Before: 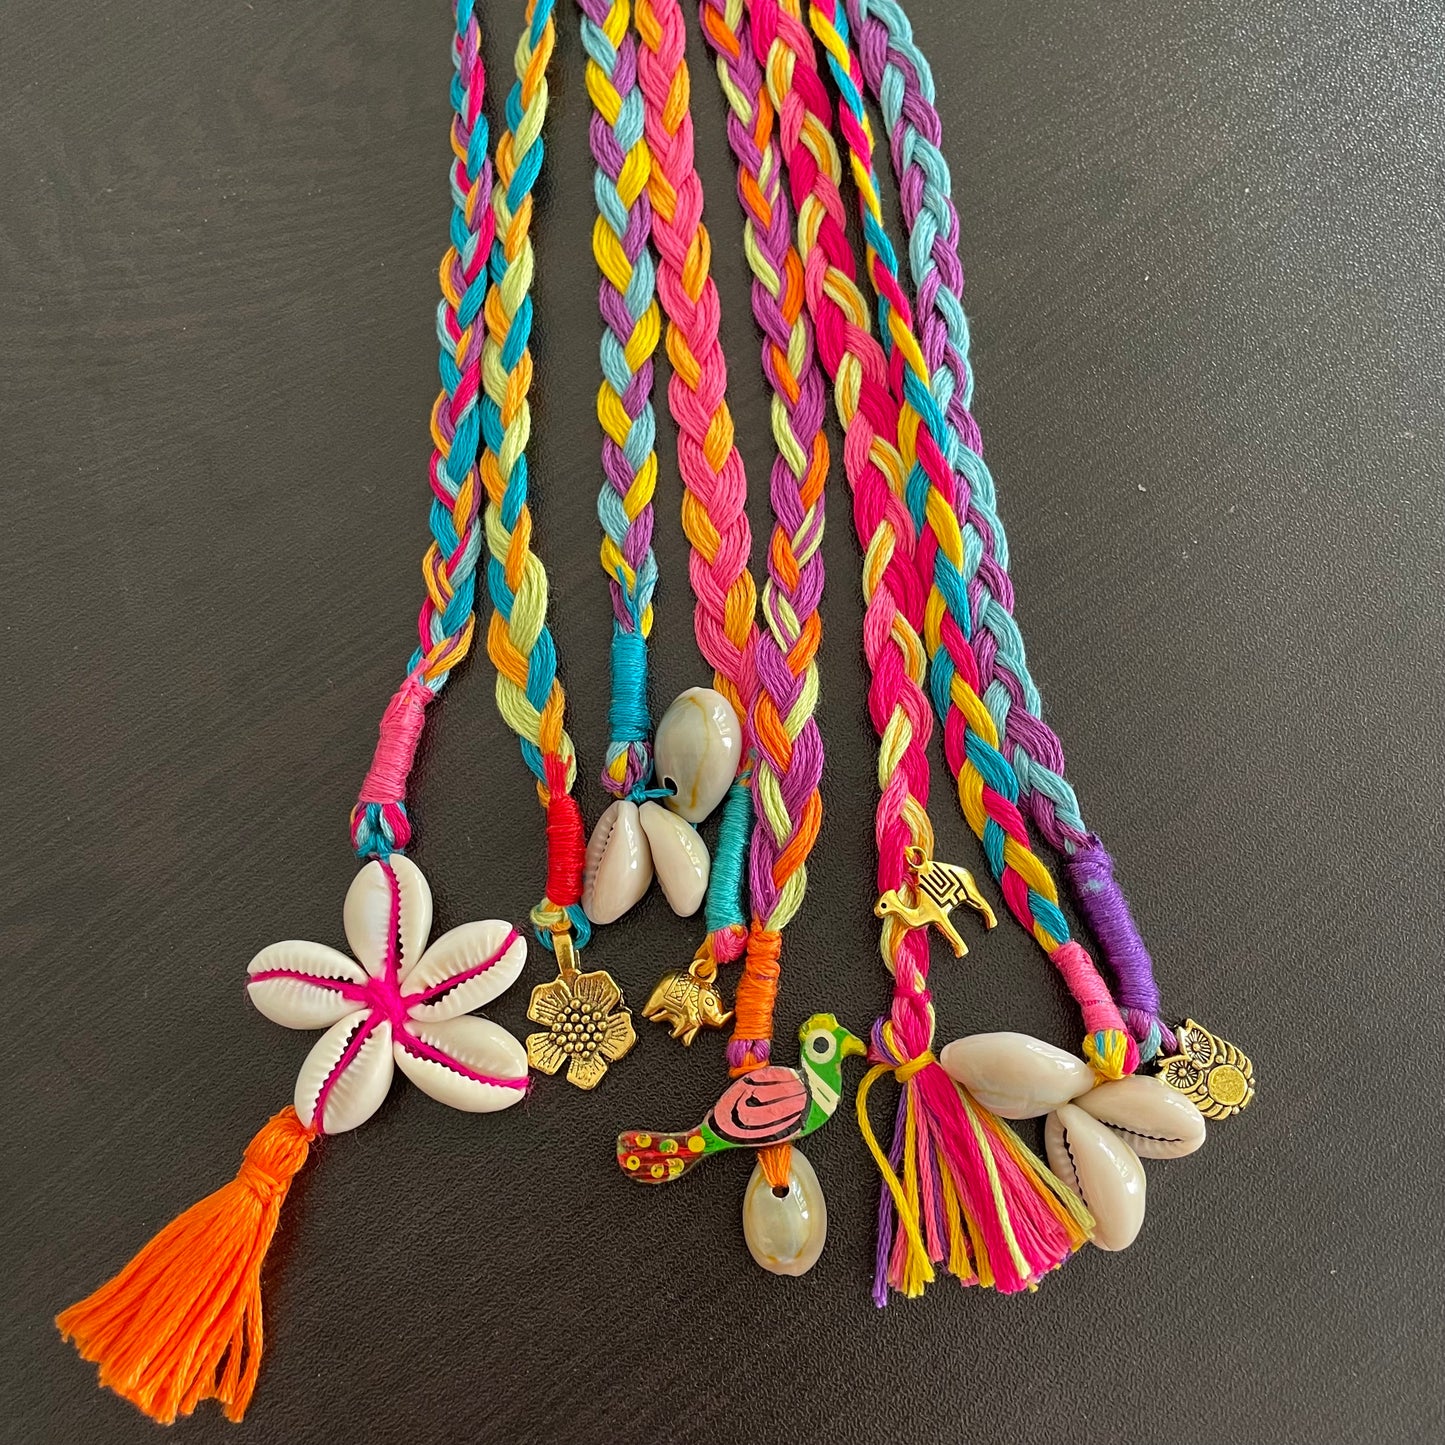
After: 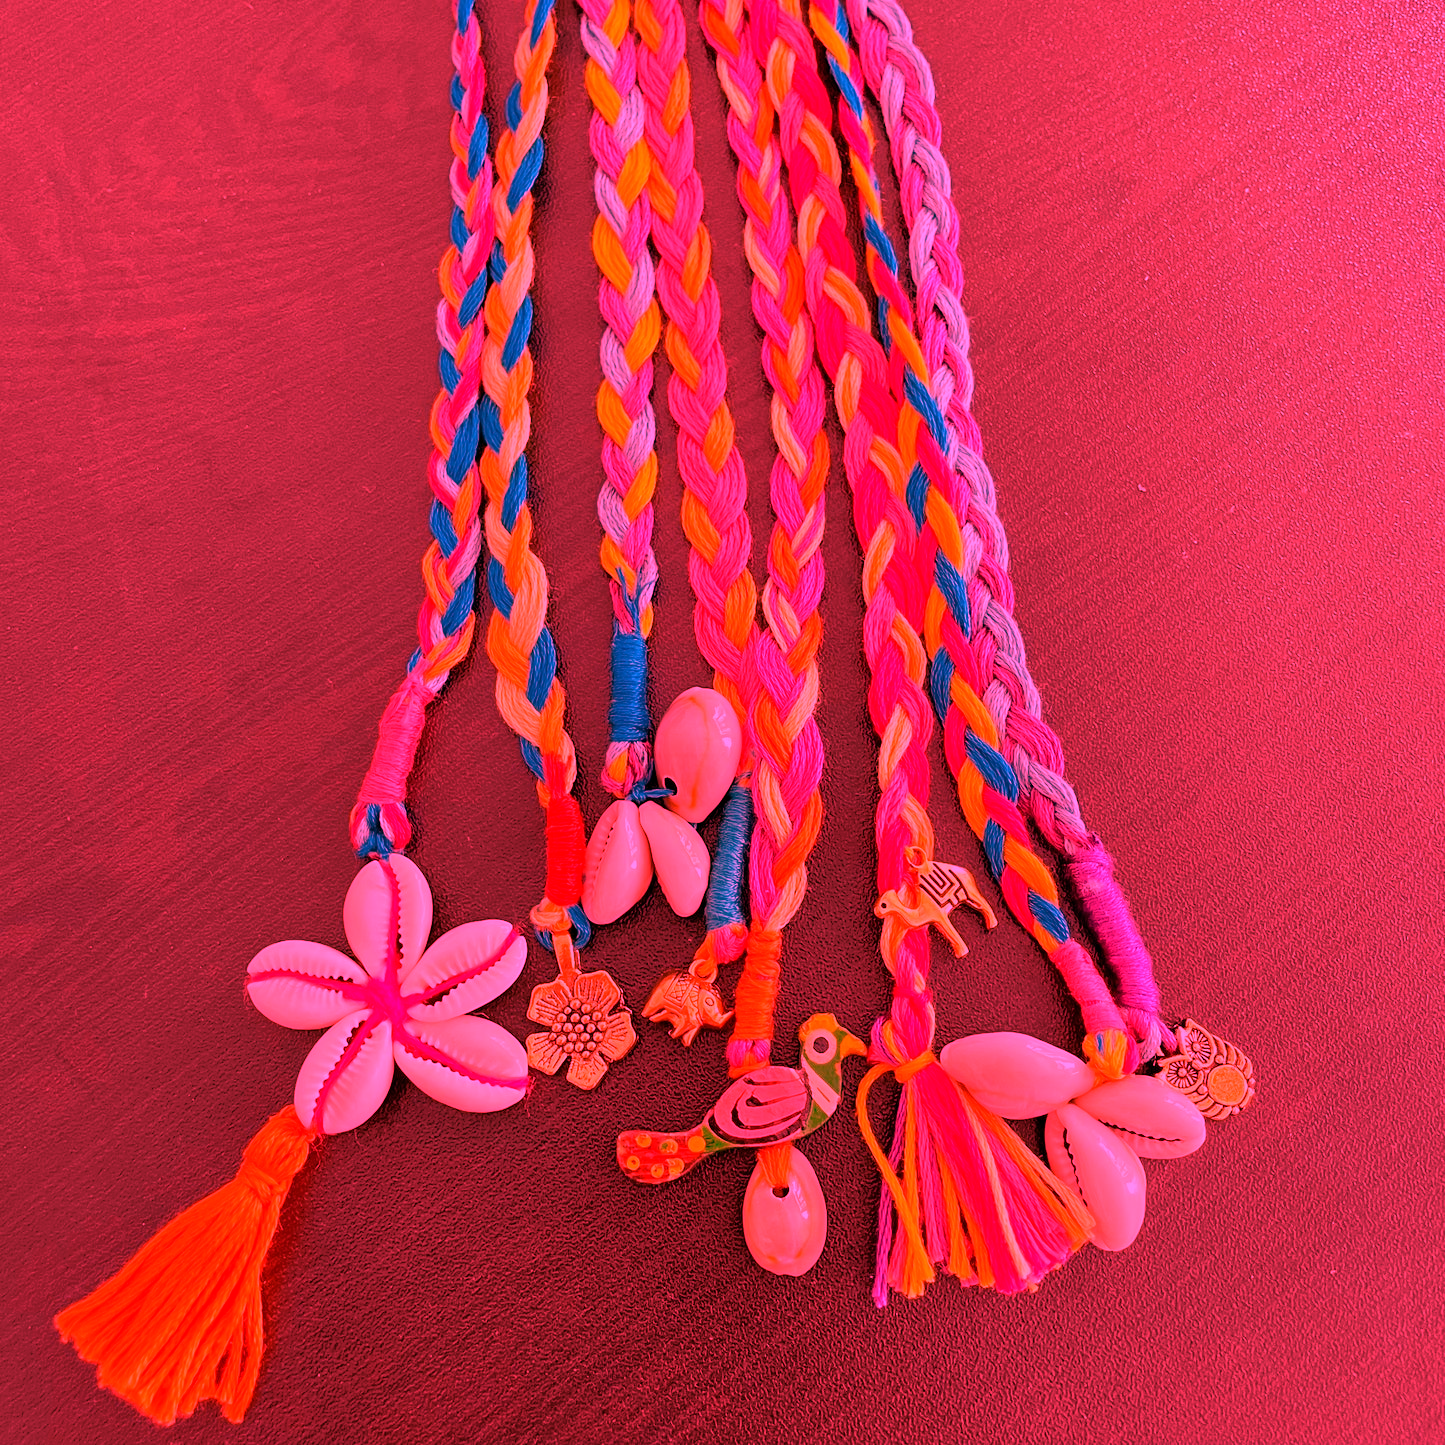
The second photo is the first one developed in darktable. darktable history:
tone equalizer: -8 EV -2 EV, -7 EV -2 EV, -6 EV -2 EV, -5 EV -2 EV, -4 EV -2 EV, -3 EV -2 EV, -2 EV -2 EV, -1 EV -1.63 EV, +0 EV -2 EV
white balance: red 4.26, blue 1.802
